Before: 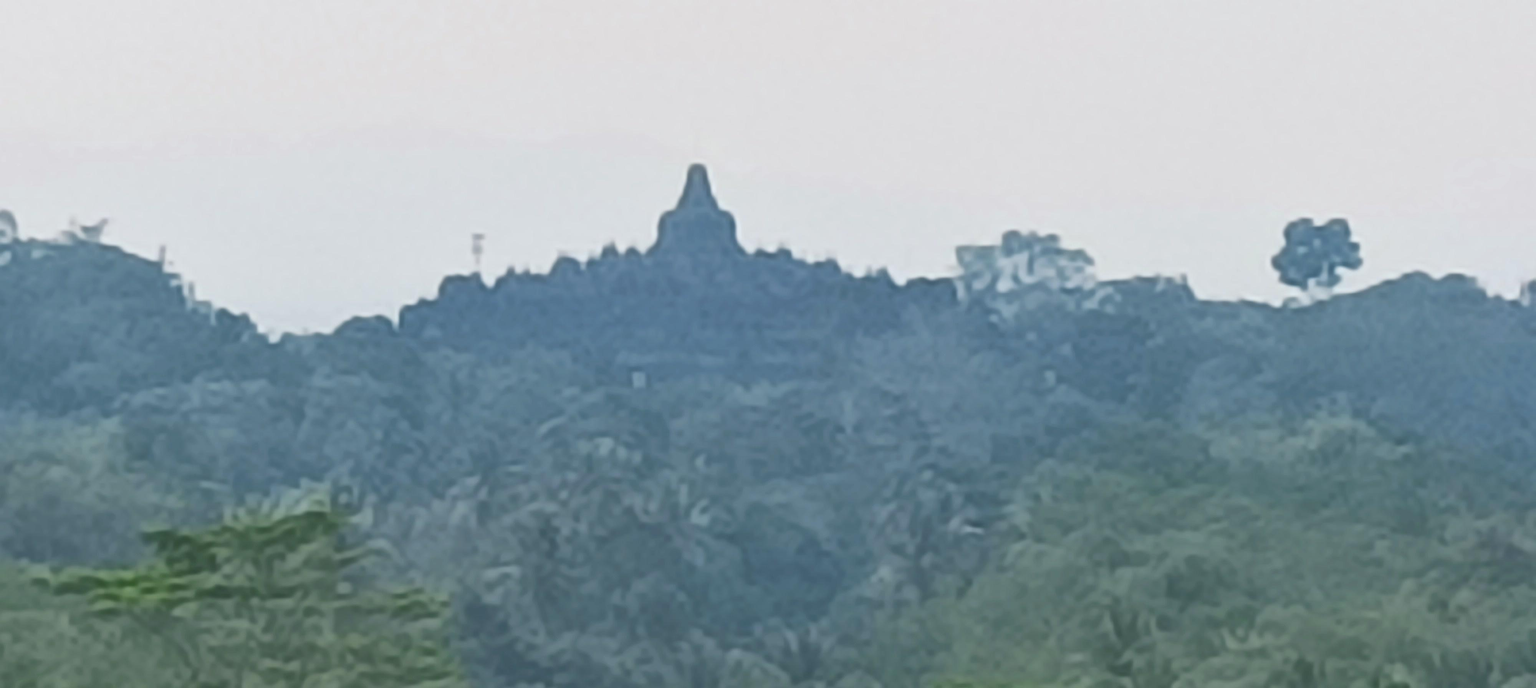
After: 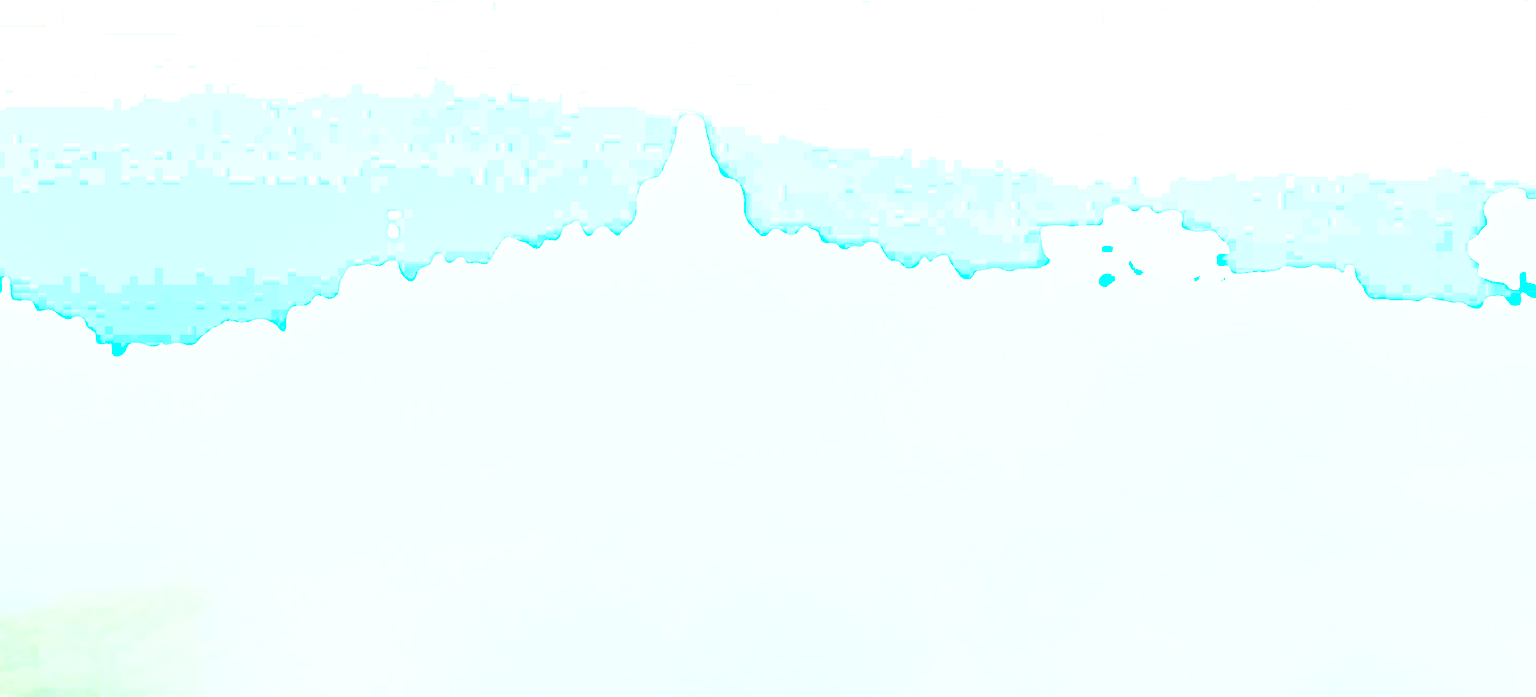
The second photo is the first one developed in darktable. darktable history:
crop and rotate: left 12.187%, top 11.47%, right 13.949%, bottom 13.652%
contrast brightness saturation: contrast 0.991, brightness 0.982, saturation 0.982
shadows and highlights: shadows -21.63, highlights 98.5, soften with gaussian
exposure: exposure 1 EV, compensate highlight preservation false
